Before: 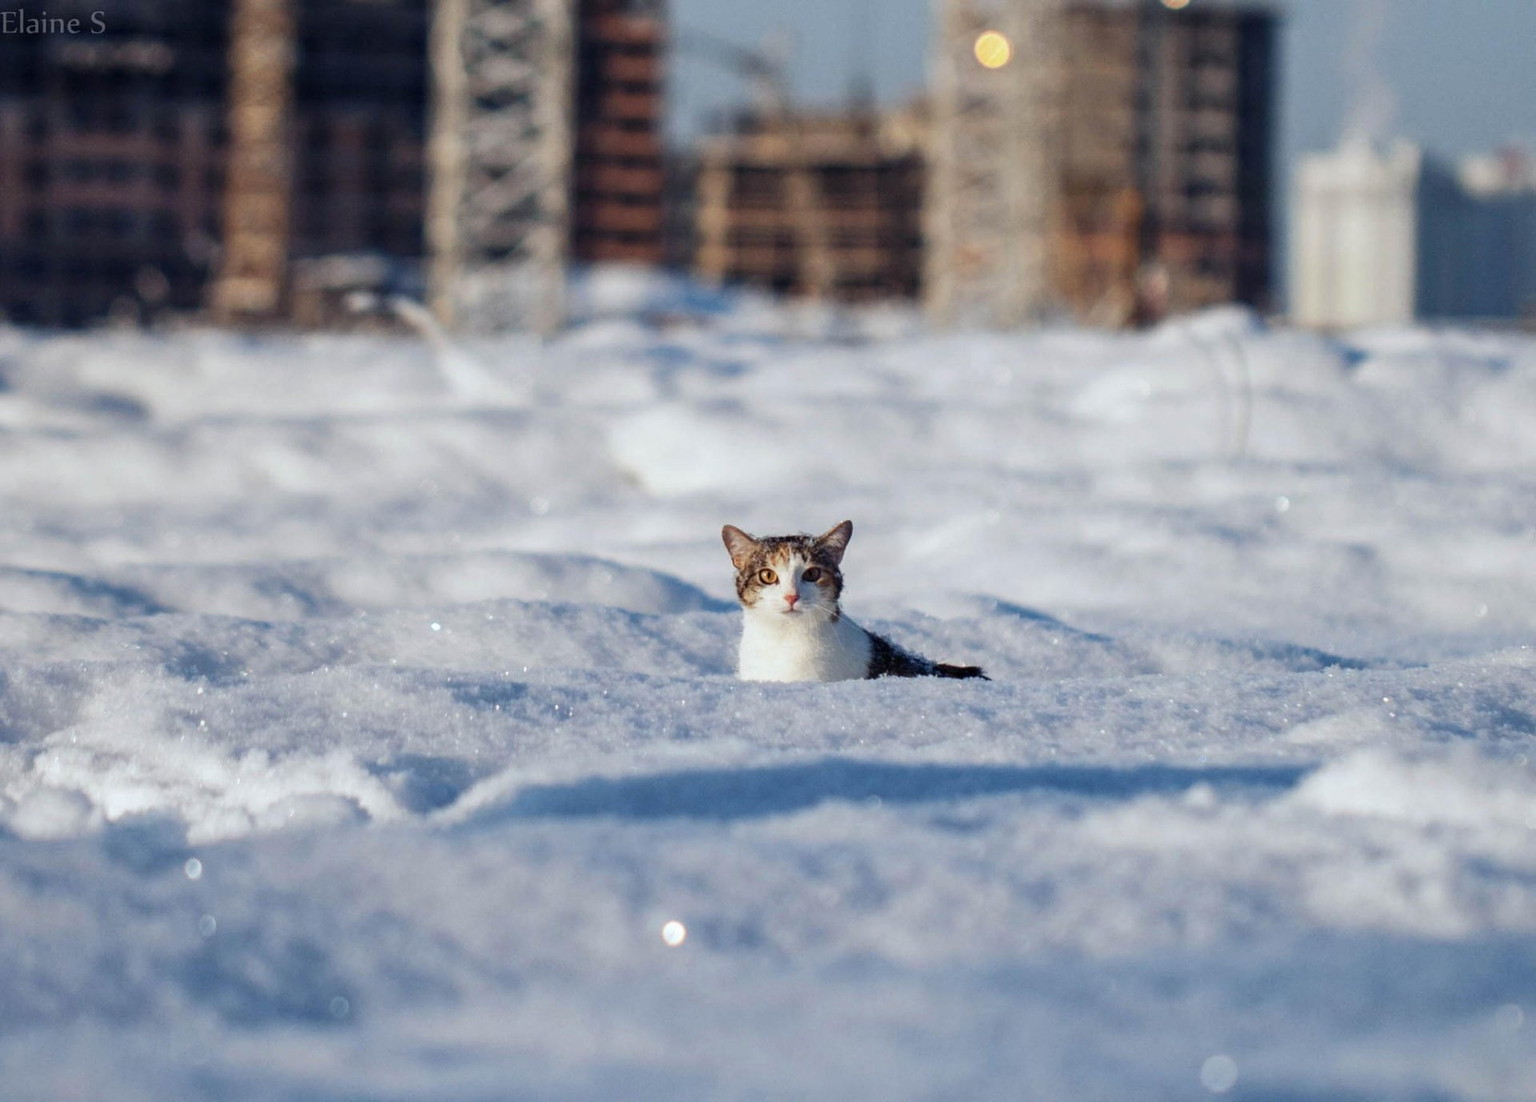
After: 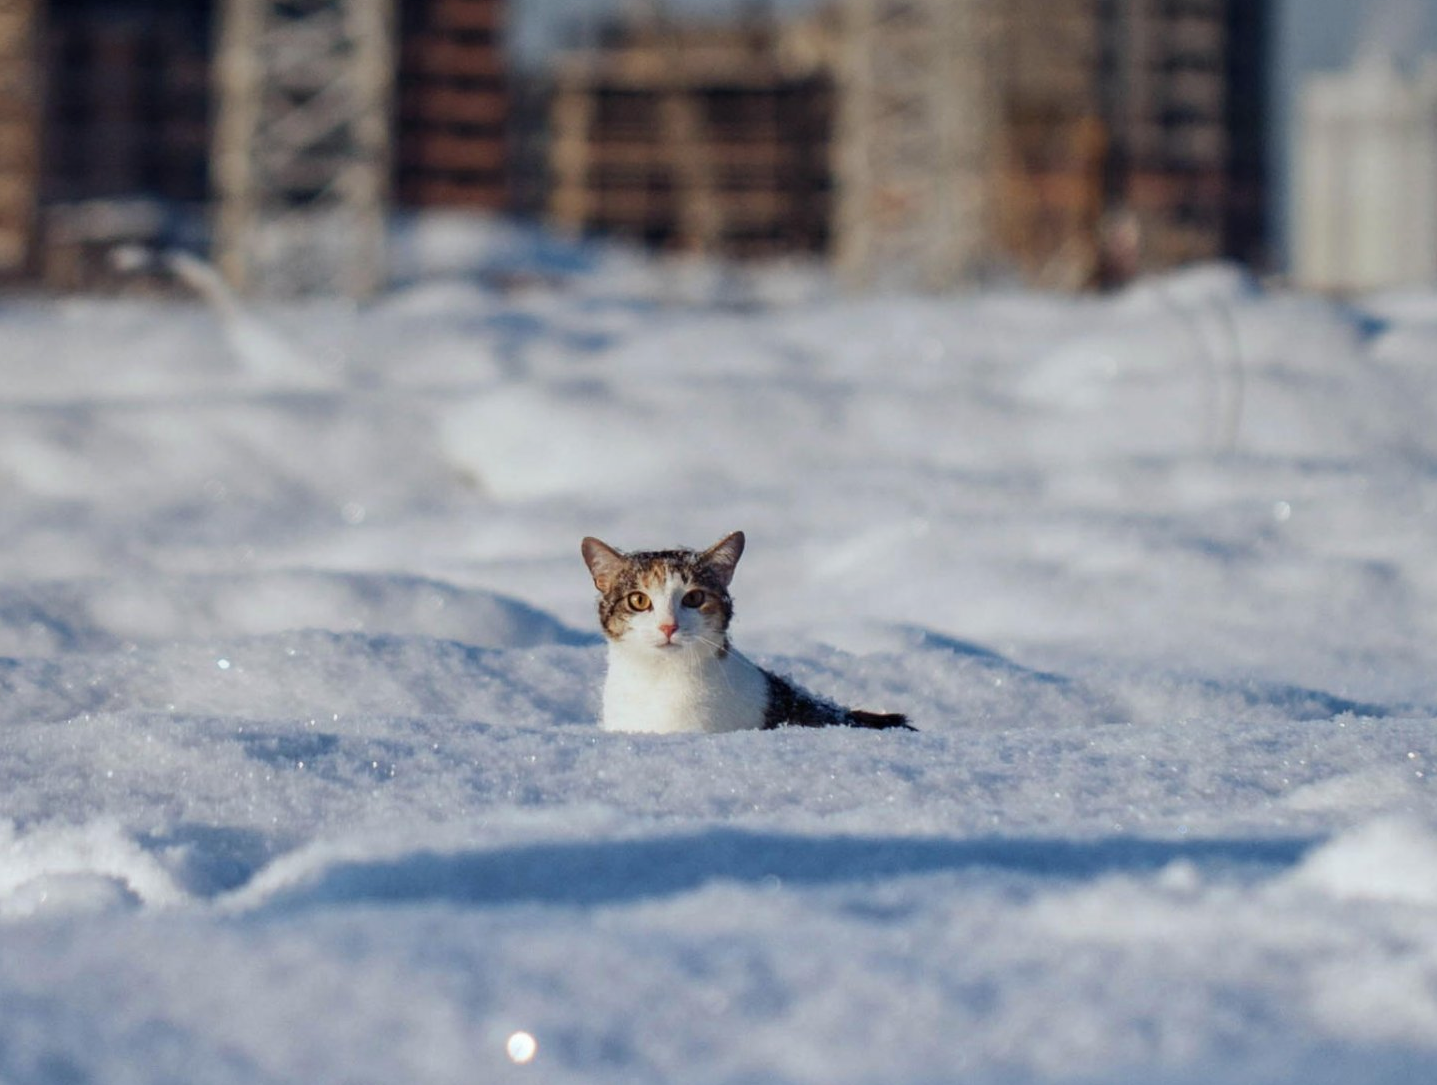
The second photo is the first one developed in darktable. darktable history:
graduated density: on, module defaults
crop: left 16.768%, top 8.653%, right 8.362%, bottom 12.485%
